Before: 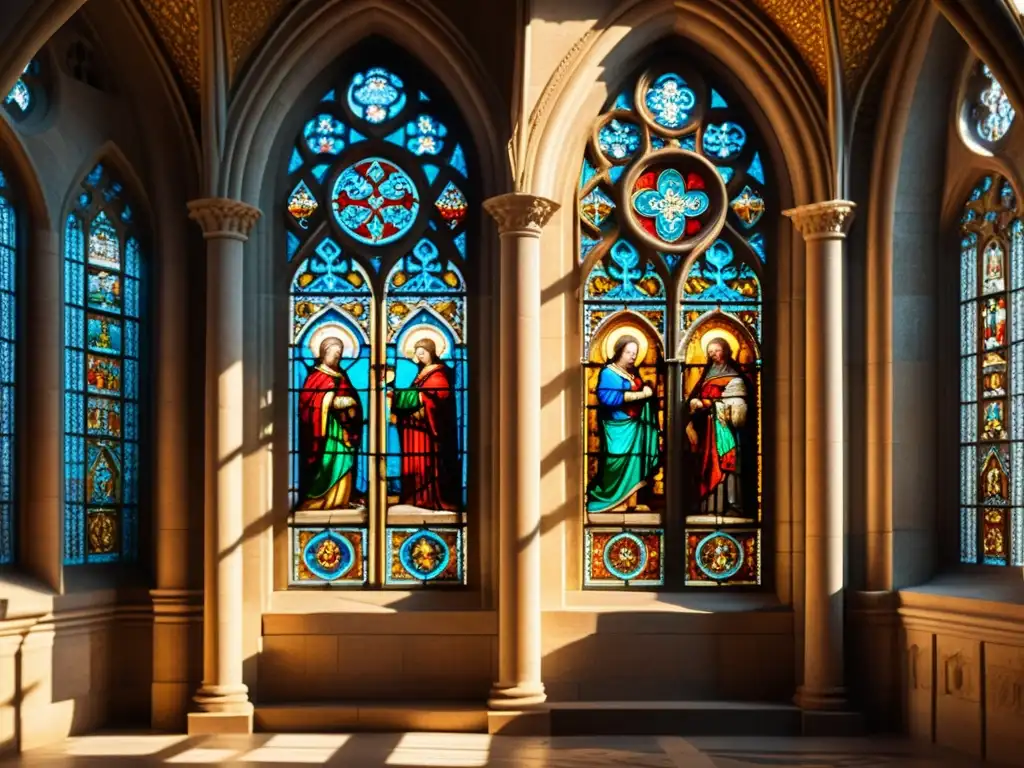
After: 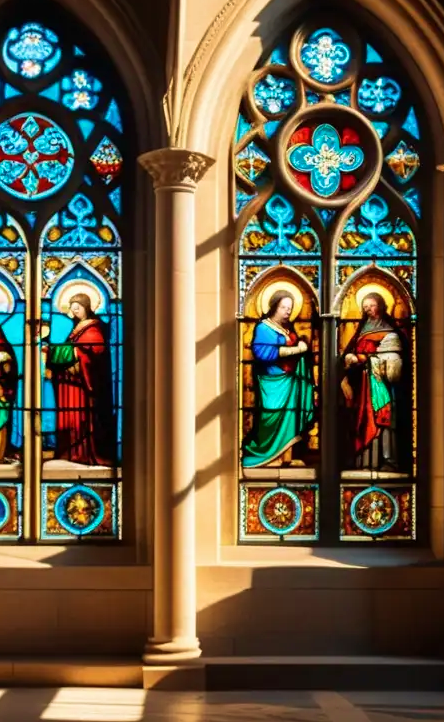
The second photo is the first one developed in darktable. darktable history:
velvia: on, module defaults
crop: left 33.742%, top 5.948%, right 22.861%
